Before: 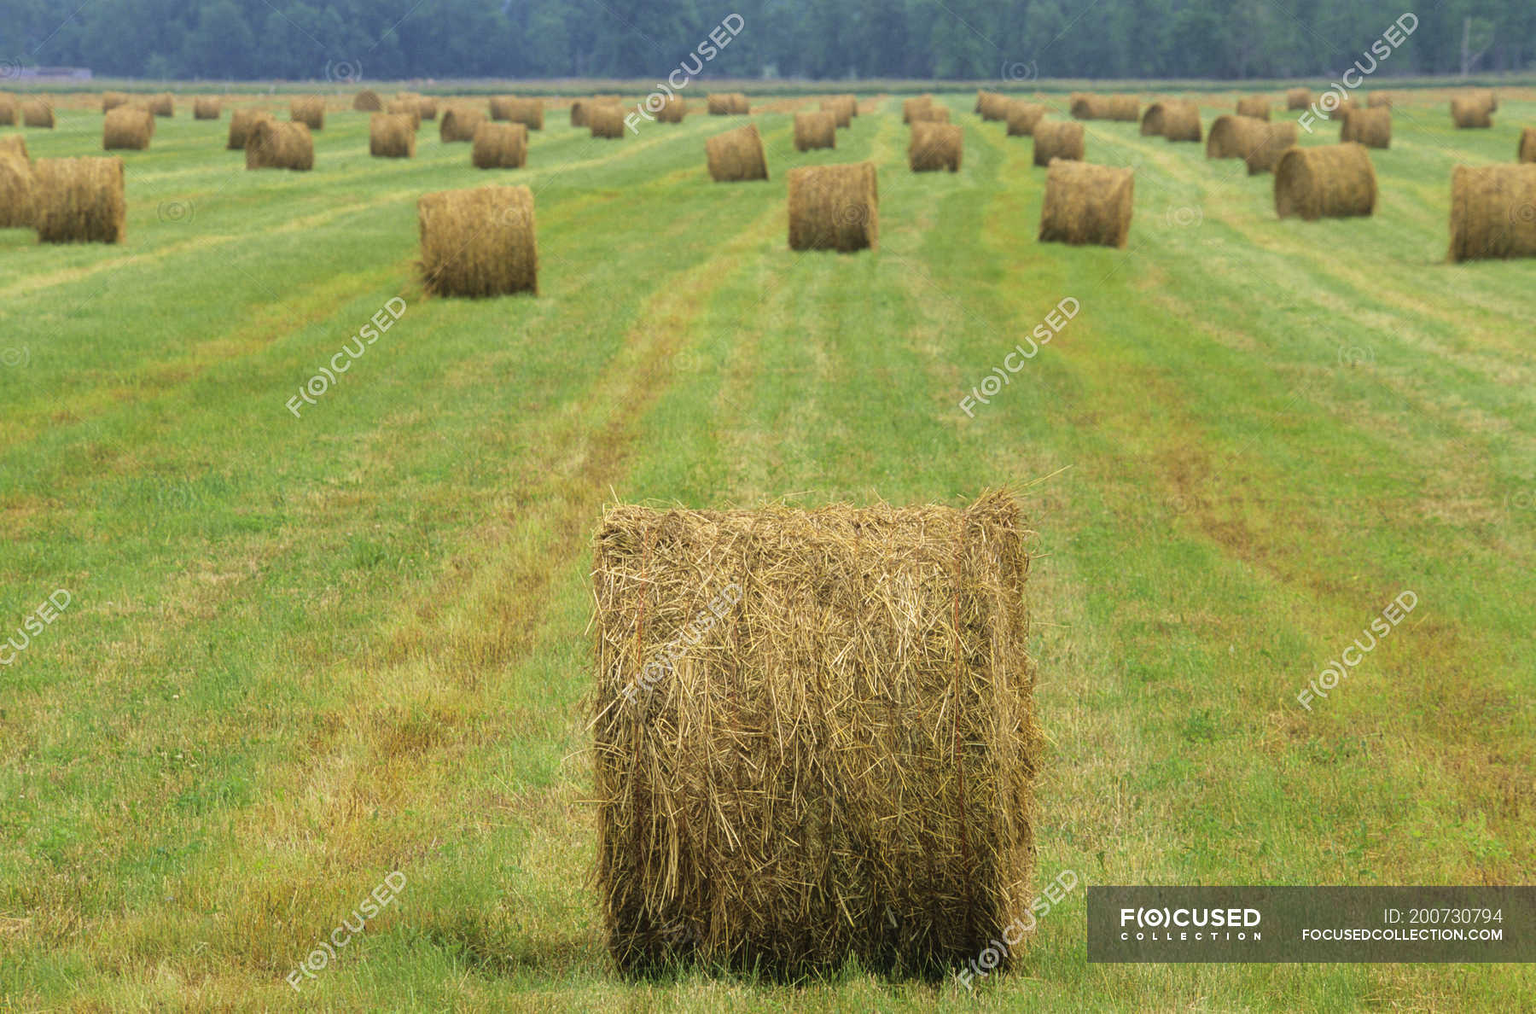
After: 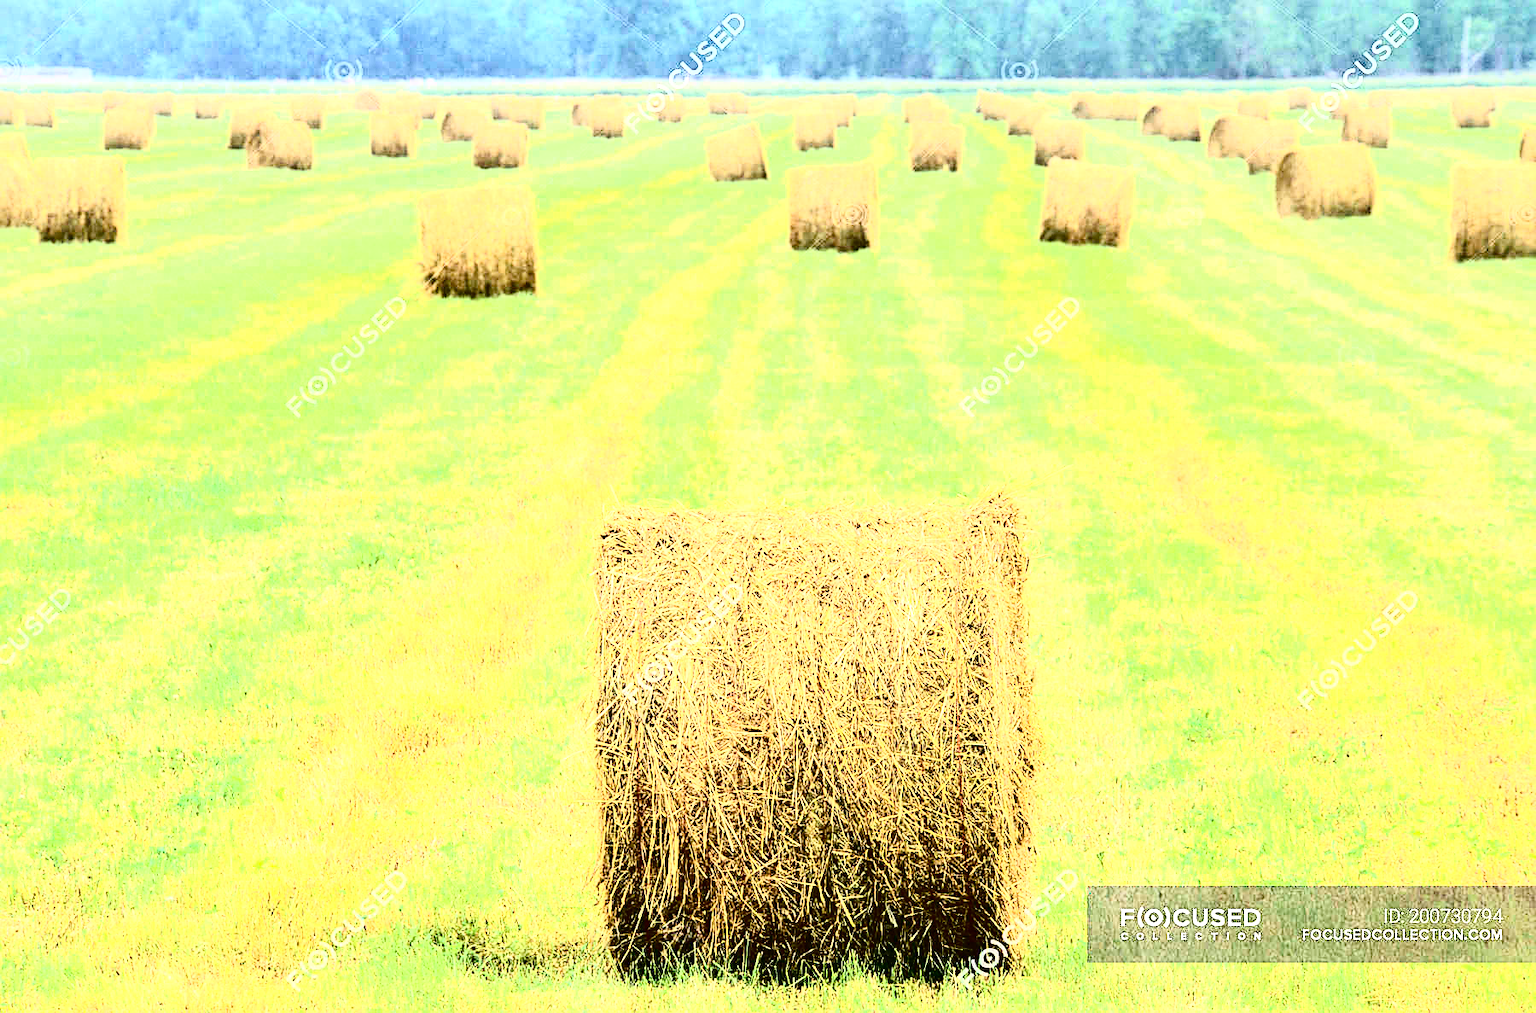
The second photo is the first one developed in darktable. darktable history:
exposure: black level correction 0, exposure 1.385 EV, compensate highlight preservation false
sharpen: on, module defaults
color balance rgb: power › hue 74.62°, perceptual saturation grading › global saturation 14.158%, perceptual saturation grading › highlights -25.808%, perceptual saturation grading › shadows 25.778%, global vibrance 20%
tone curve: curves: ch0 [(0, 0) (0.003, 0.01) (0.011, 0.012) (0.025, 0.012) (0.044, 0.017) (0.069, 0.021) (0.1, 0.025) (0.136, 0.03) (0.177, 0.037) (0.224, 0.052) (0.277, 0.092) (0.335, 0.16) (0.399, 0.3) (0.468, 0.463) (0.543, 0.639) (0.623, 0.796) (0.709, 0.904) (0.801, 0.962) (0.898, 0.988) (1, 1)], color space Lab, independent channels, preserve colors none
